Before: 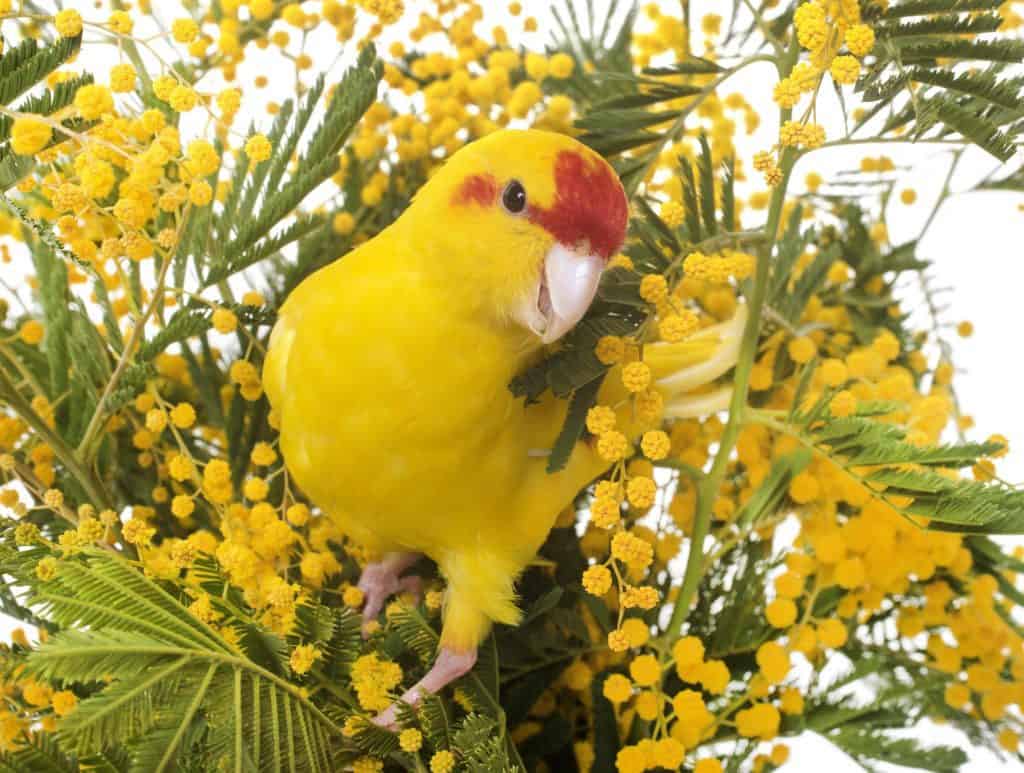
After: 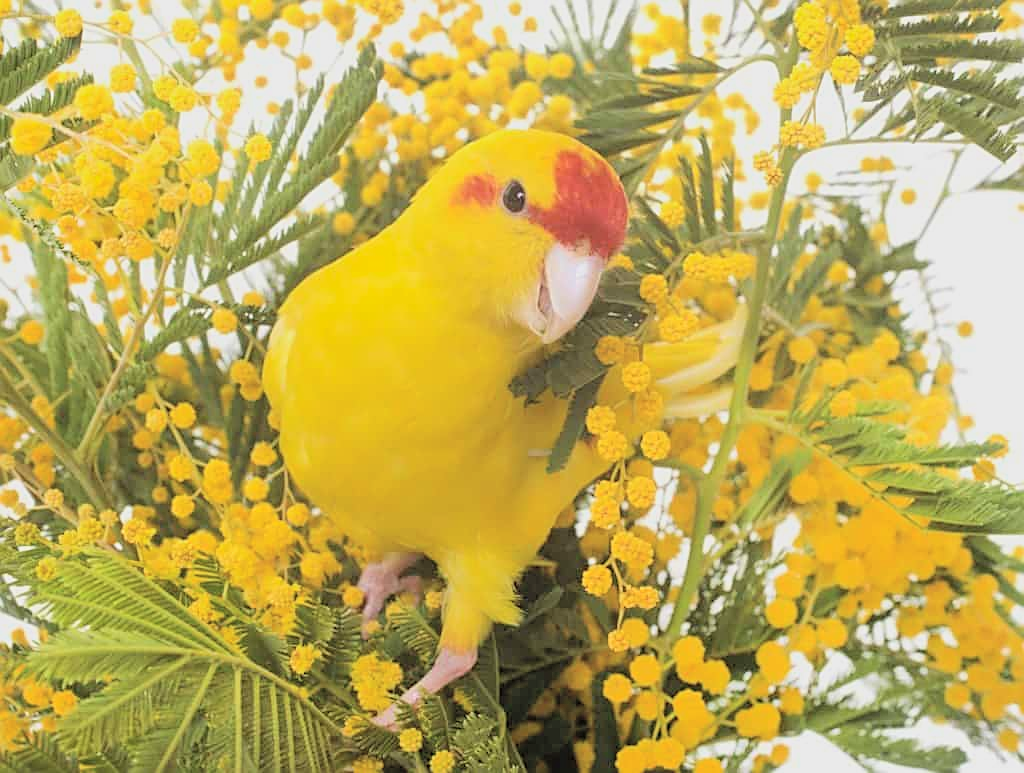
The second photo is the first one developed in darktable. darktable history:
global tonemap: drago (0.7, 100)
sharpen: on, module defaults
